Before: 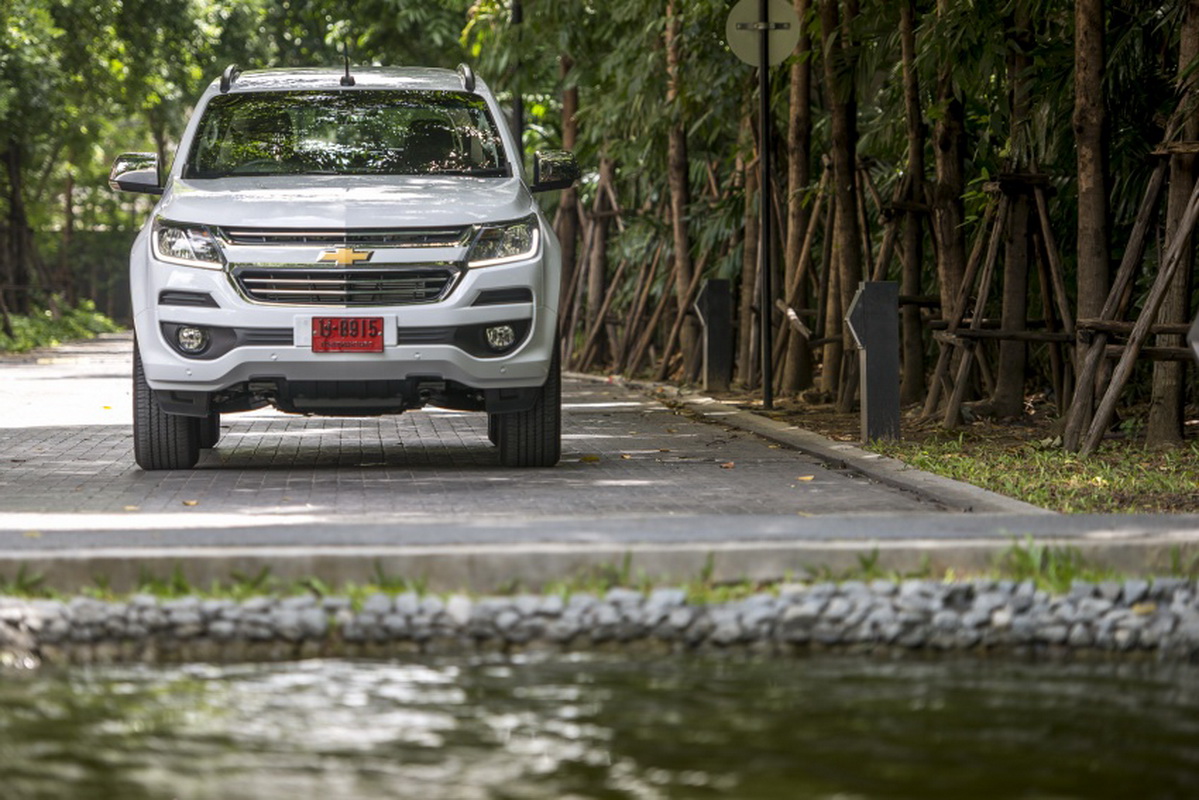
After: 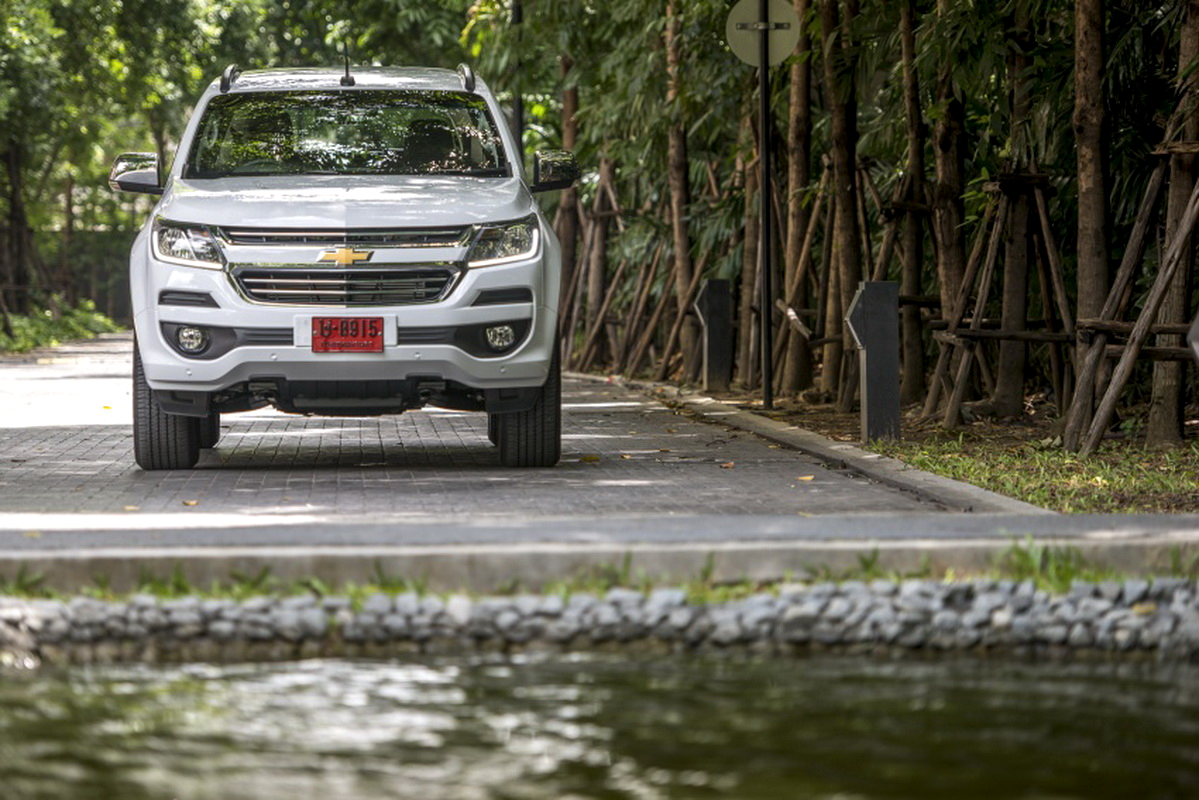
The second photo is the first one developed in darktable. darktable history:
local contrast: highlights 102%, shadows 98%, detail 119%, midtone range 0.2
